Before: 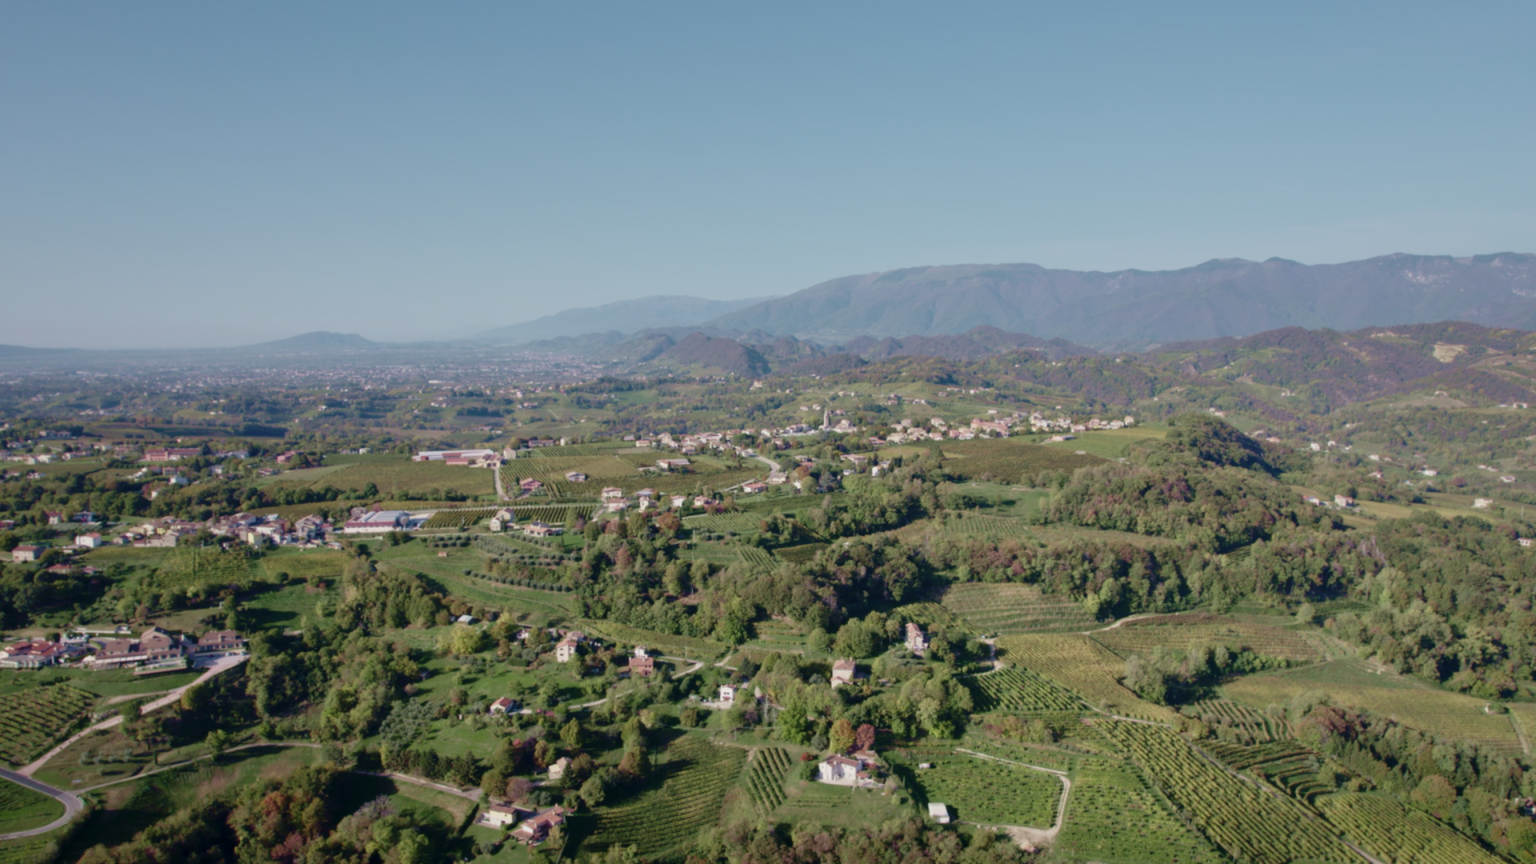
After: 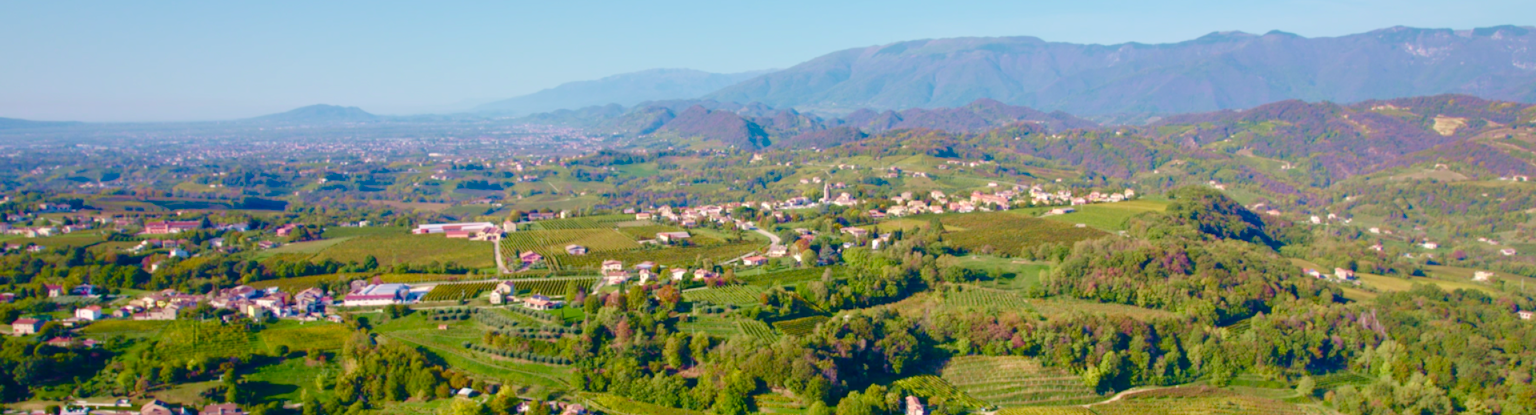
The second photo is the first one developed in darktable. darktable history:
exposure: black level correction 0, exposure 0.5 EV, compensate highlight preservation false
color balance rgb: highlights gain › chroma 1.025%, highlights gain › hue 60.24°, linear chroma grading › global chroma 15.469%, perceptual saturation grading › global saturation 9.33%, perceptual saturation grading › highlights -12.956%, perceptual saturation grading › mid-tones 14.896%, perceptual saturation grading › shadows 23.056%, global vibrance 59.229%
crop and rotate: top 26.377%, bottom 25.514%
